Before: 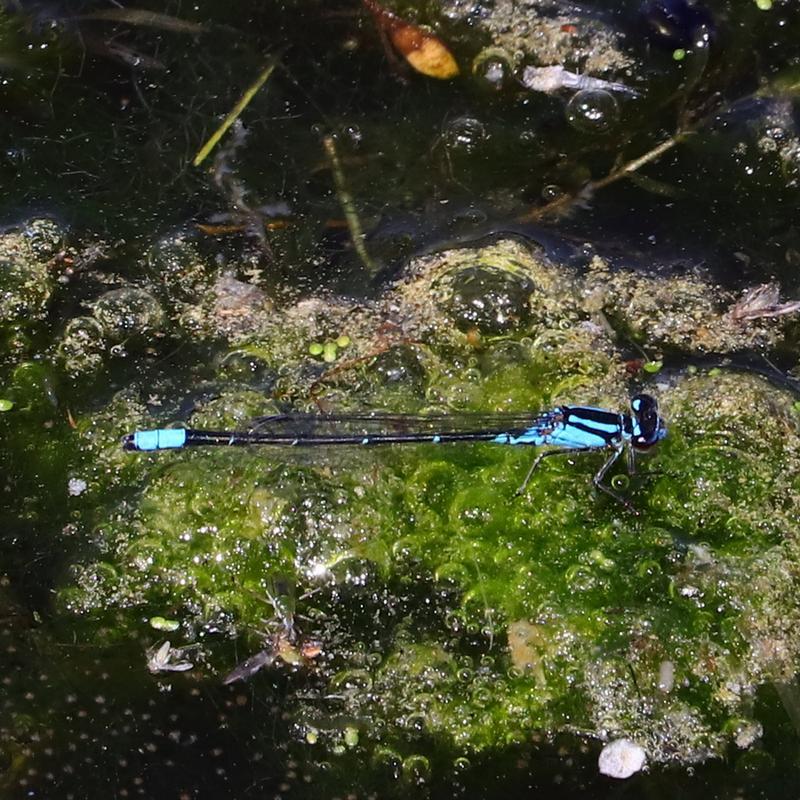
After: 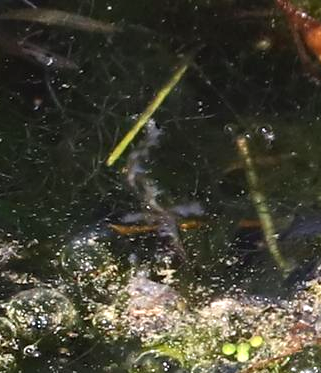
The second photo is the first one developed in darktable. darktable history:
exposure: exposure 0.645 EV, compensate highlight preservation false
crop and rotate: left 10.905%, top 0.084%, right 48.927%, bottom 53.242%
